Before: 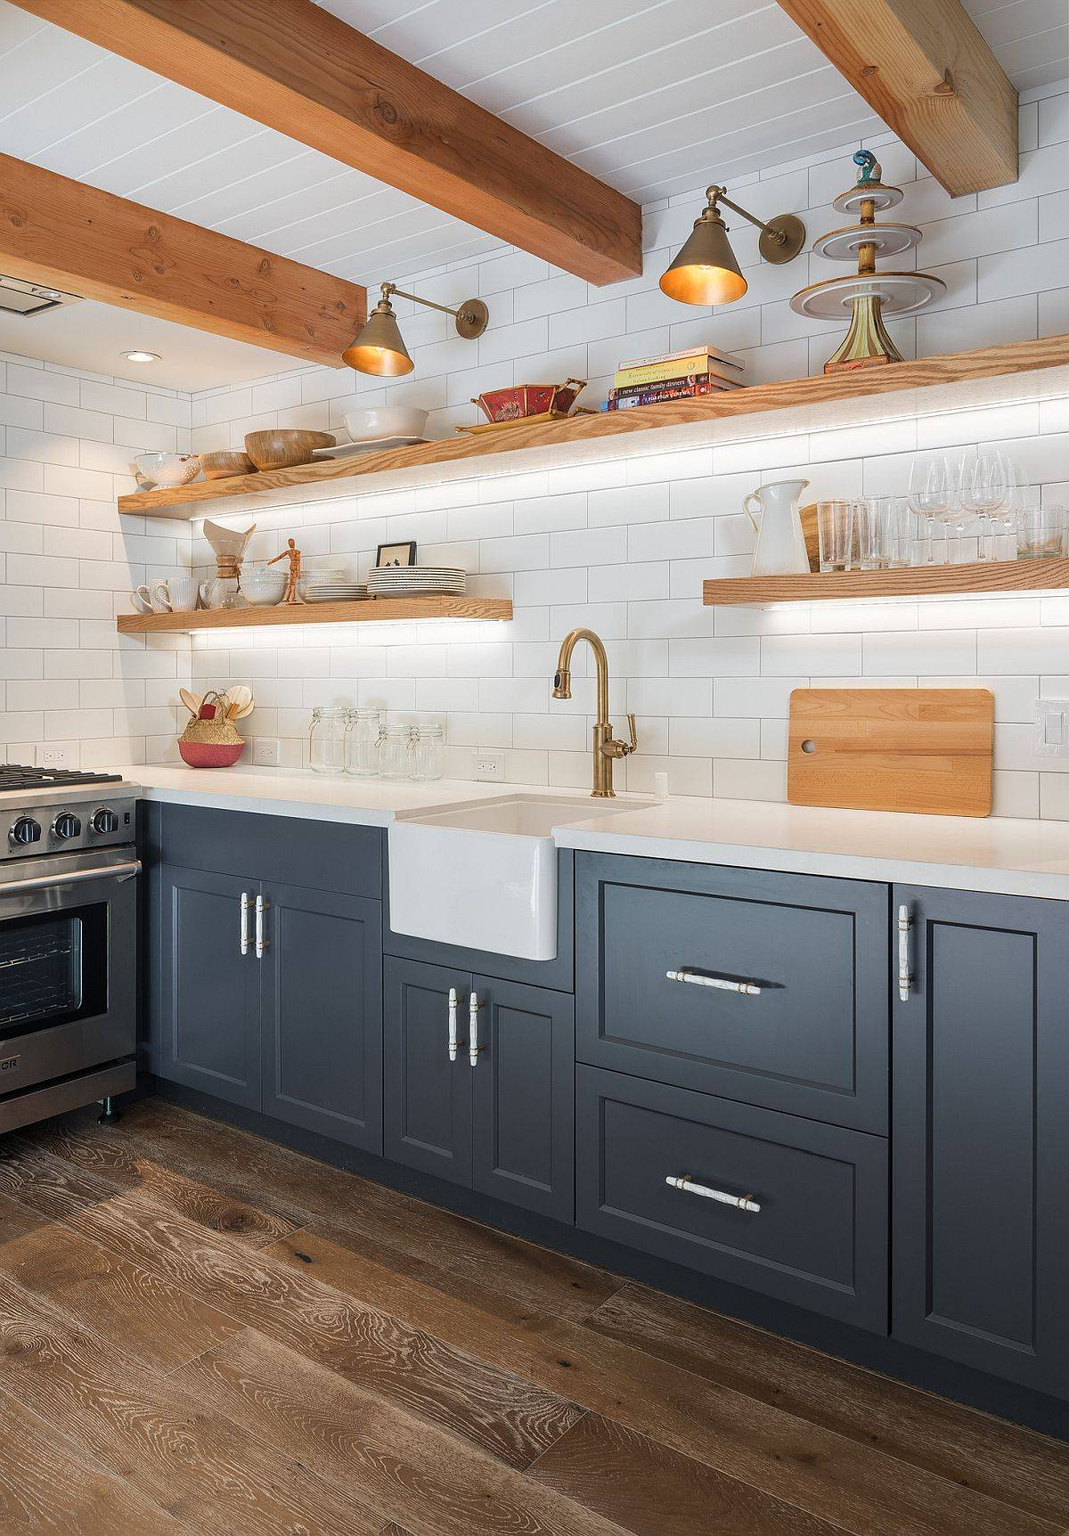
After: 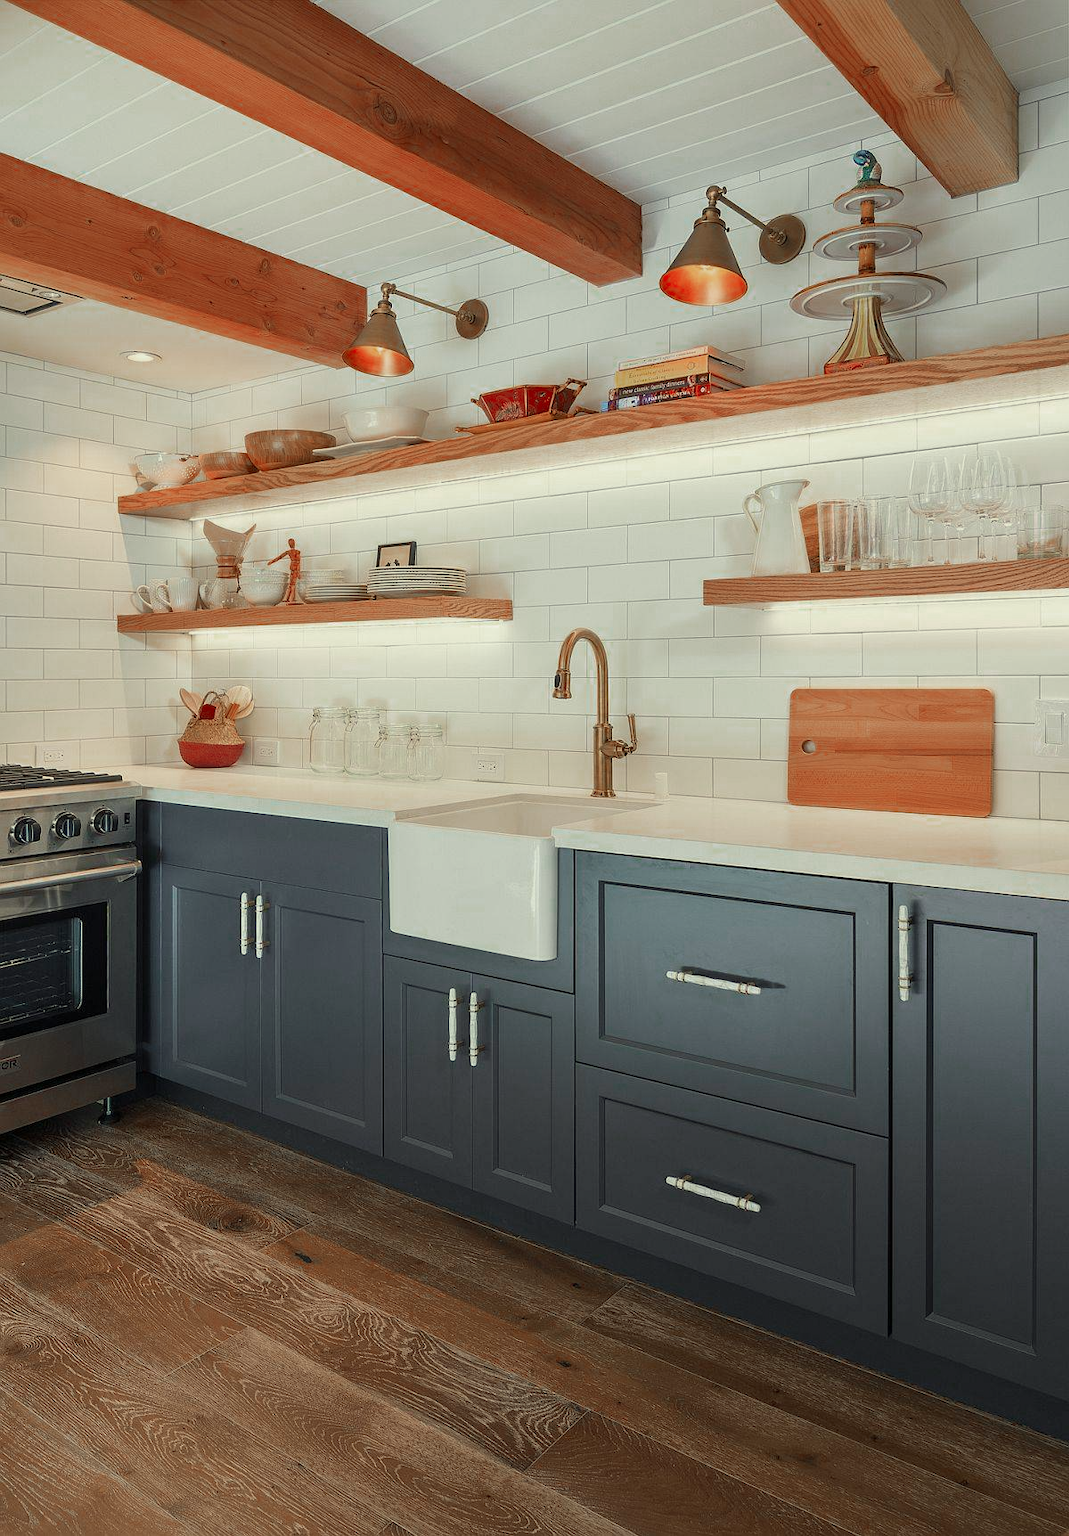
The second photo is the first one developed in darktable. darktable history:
color zones: curves: ch0 [(0, 0.299) (0.25, 0.383) (0.456, 0.352) (0.736, 0.571)]; ch1 [(0, 0.63) (0.151, 0.568) (0.254, 0.416) (0.47, 0.558) (0.732, 0.37) (0.909, 0.492)]; ch2 [(0.004, 0.604) (0.158, 0.443) (0.257, 0.403) (0.761, 0.468)]
color correction: highlights a* -5.77, highlights b* 10.82
